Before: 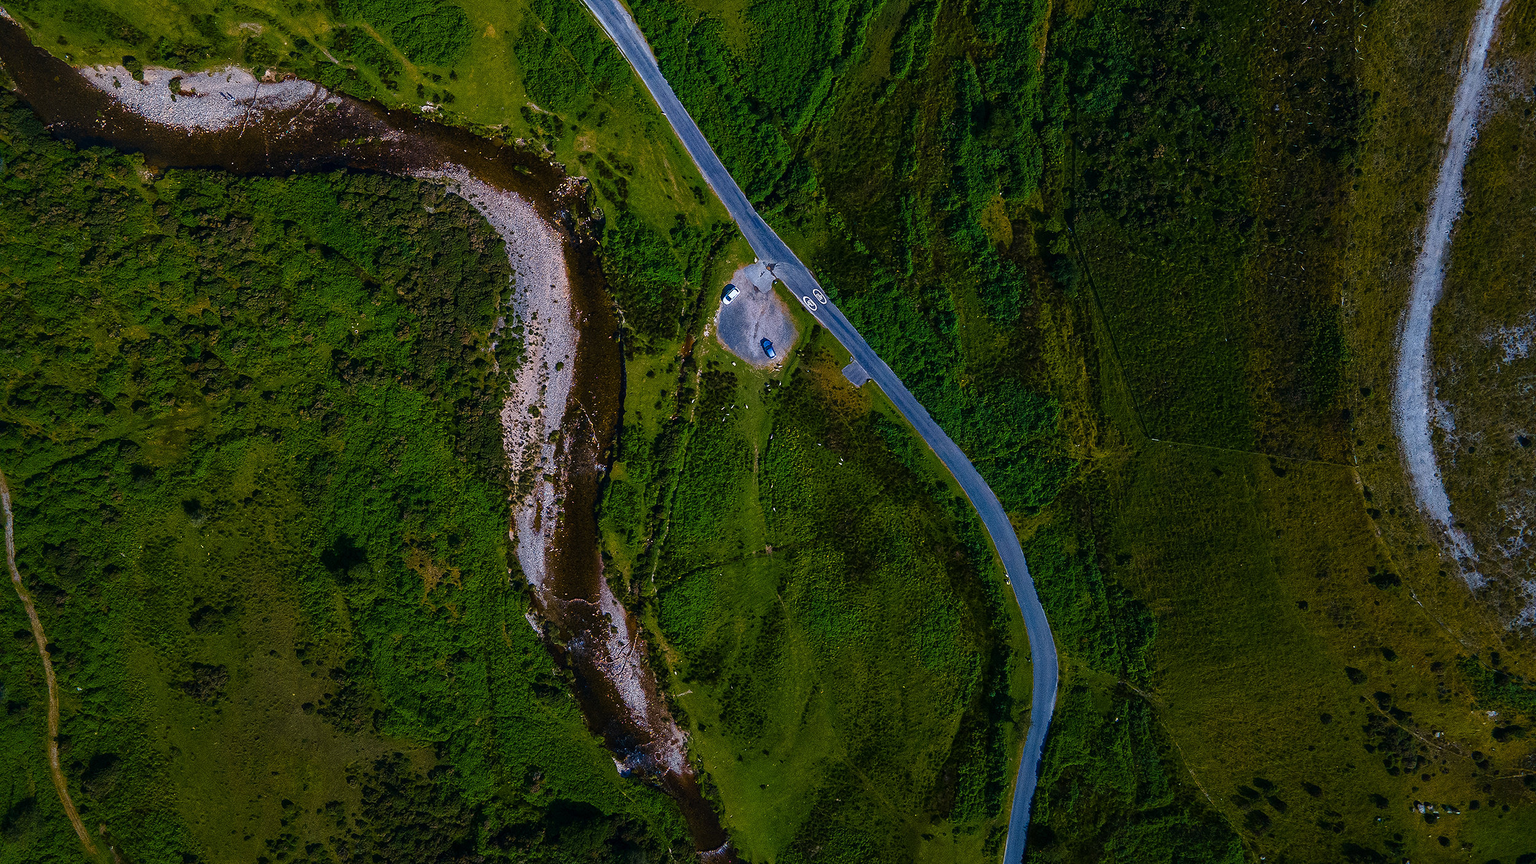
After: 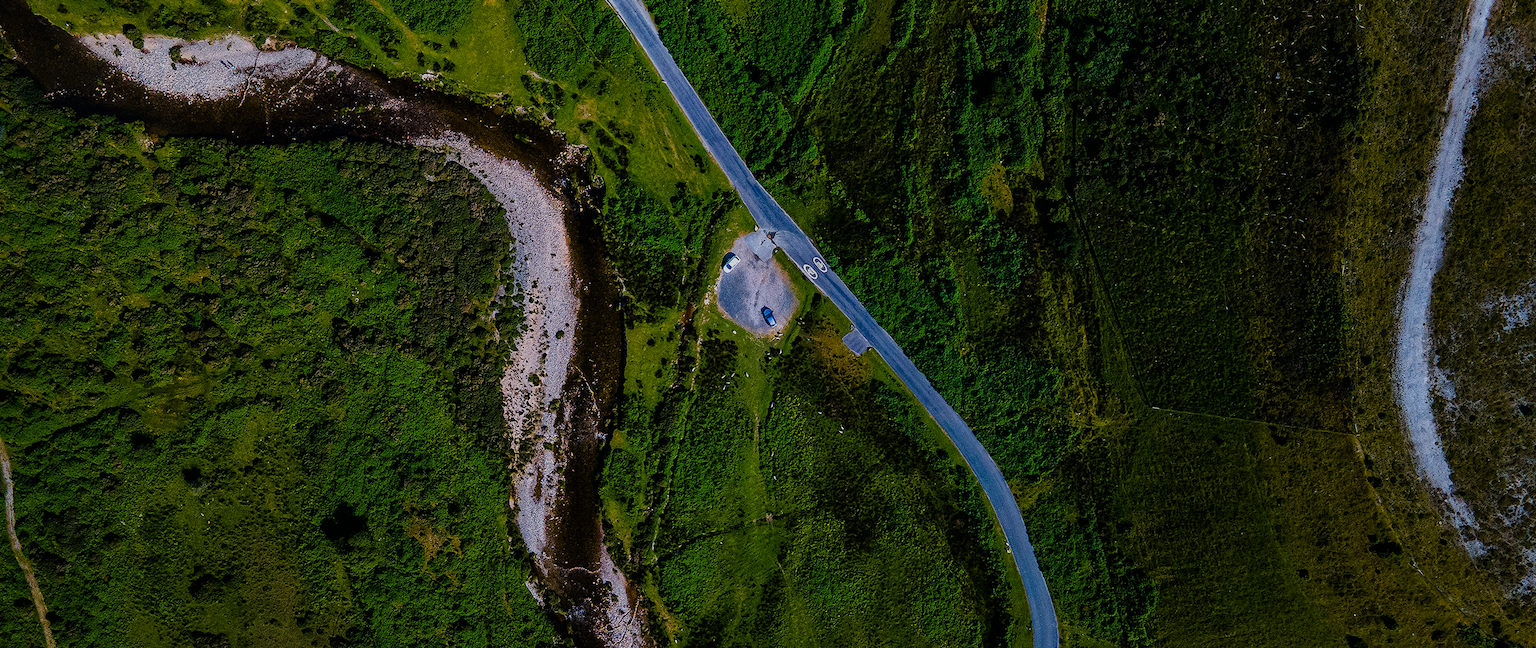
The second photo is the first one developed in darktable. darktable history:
crop: top 3.728%, bottom 21.213%
filmic rgb: black relative exposure -7.65 EV, white relative exposure 4.56 EV, threshold 2.94 EV, hardness 3.61, enable highlight reconstruction true
contrast brightness saturation: contrast 0.1, brightness 0.029, saturation 0.088
